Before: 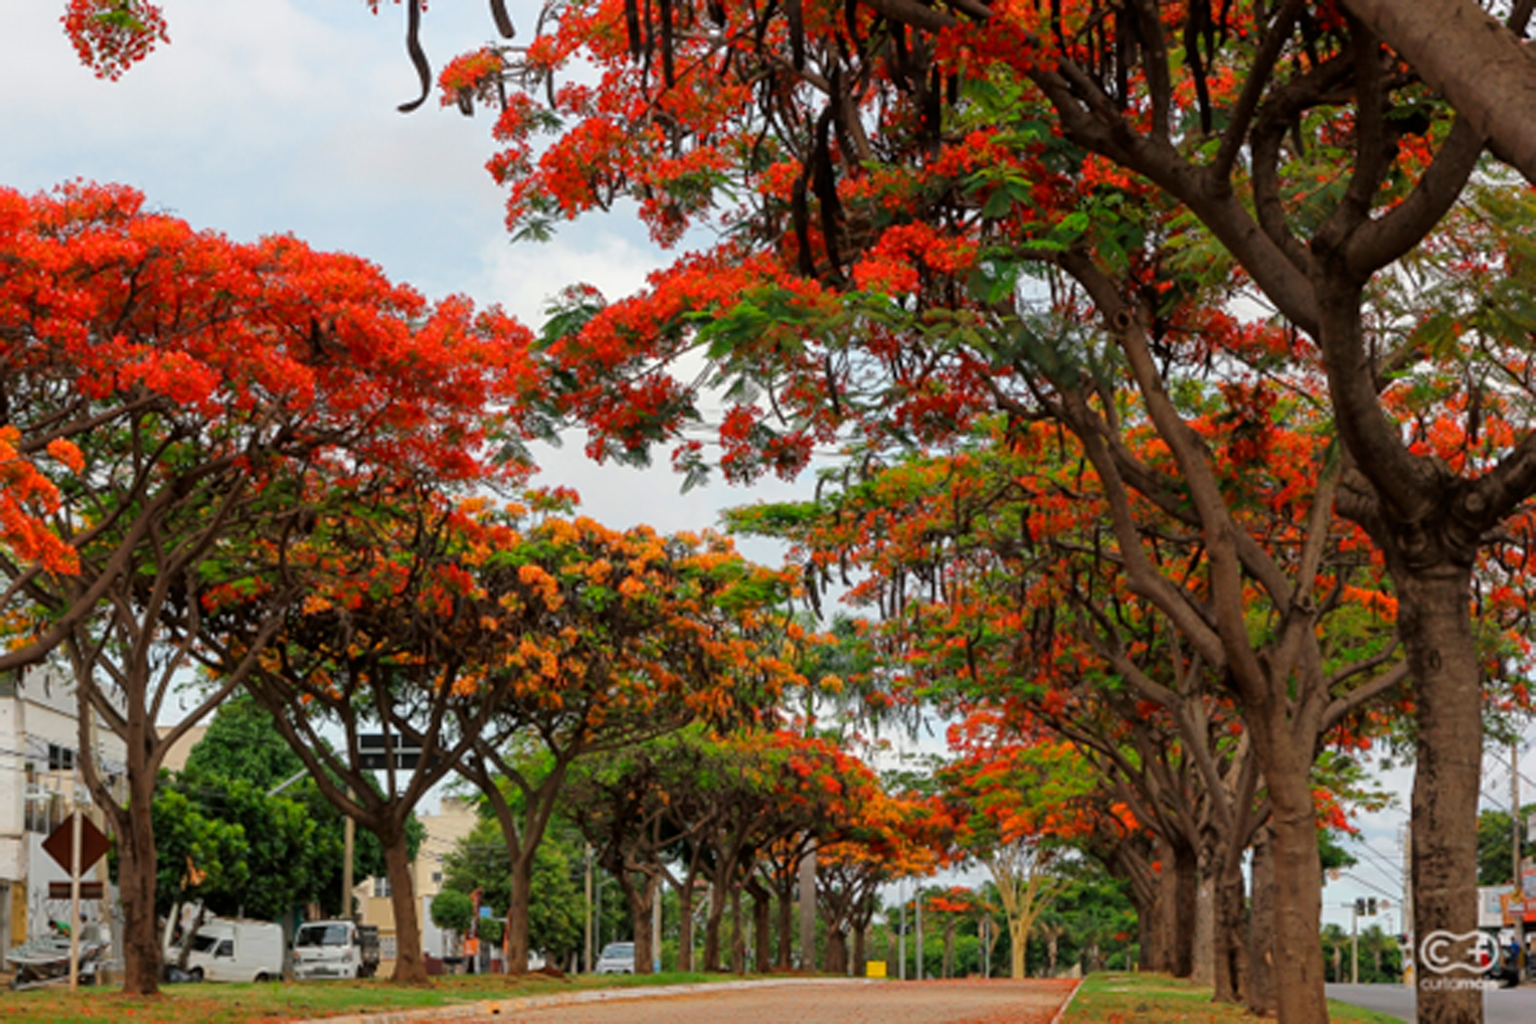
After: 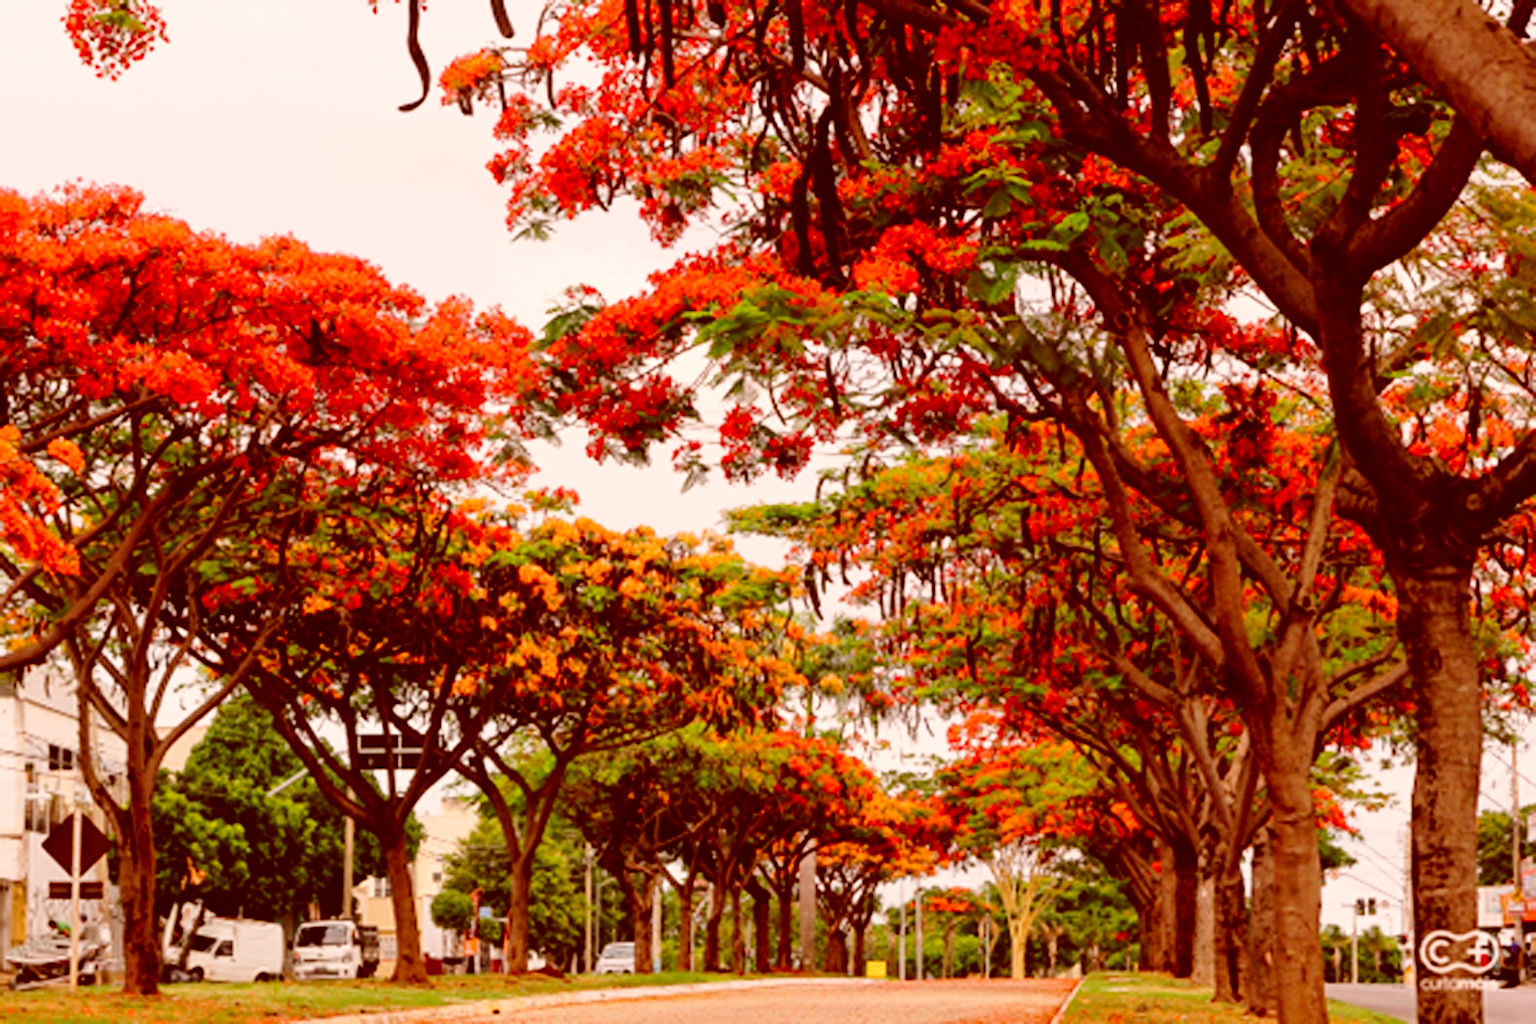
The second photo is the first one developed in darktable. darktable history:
base curve: curves: ch0 [(0, 0) (0.028, 0.03) (0.121, 0.232) (0.46, 0.748) (0.859, 0.968) (1, 1)], preserve colors none
color correction: highlights a* 9.03, highlights b* 8.71, shadows a* 40, shadows b* 40, saturation 0.8
